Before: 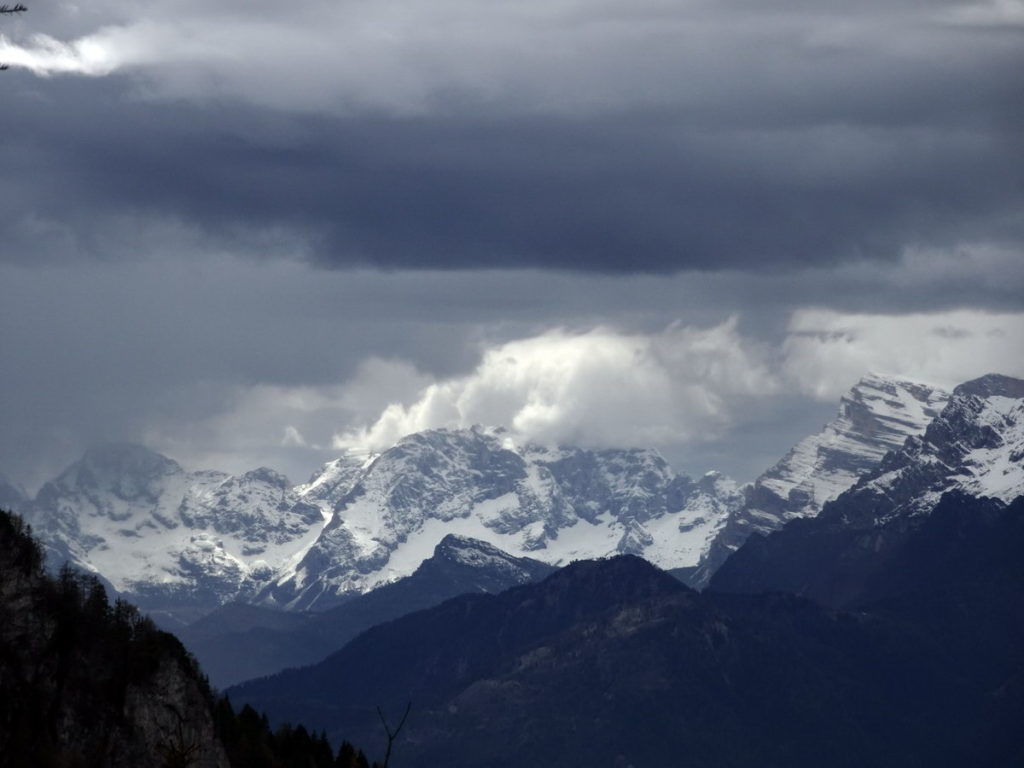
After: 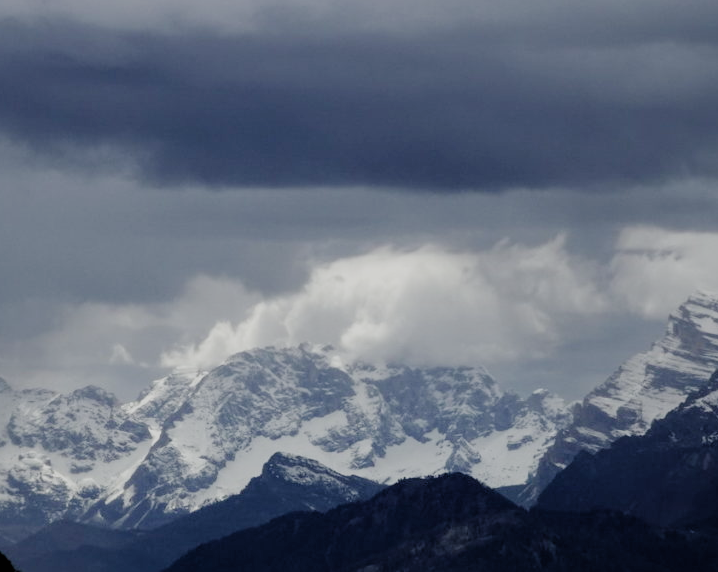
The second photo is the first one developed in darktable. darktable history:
crop and rotate: left 16.838%, top 10.783%, right 13.016%, bottom 14.63%
filmic rgb: black relative exposure -6.74 EV, white relative exposure 4.56 EV, hardness 3.25, add noise in highlights 0.002, preserve chrominance no, color science v3 (2019), use custom middle-gray values true, contrast in highlights soft
